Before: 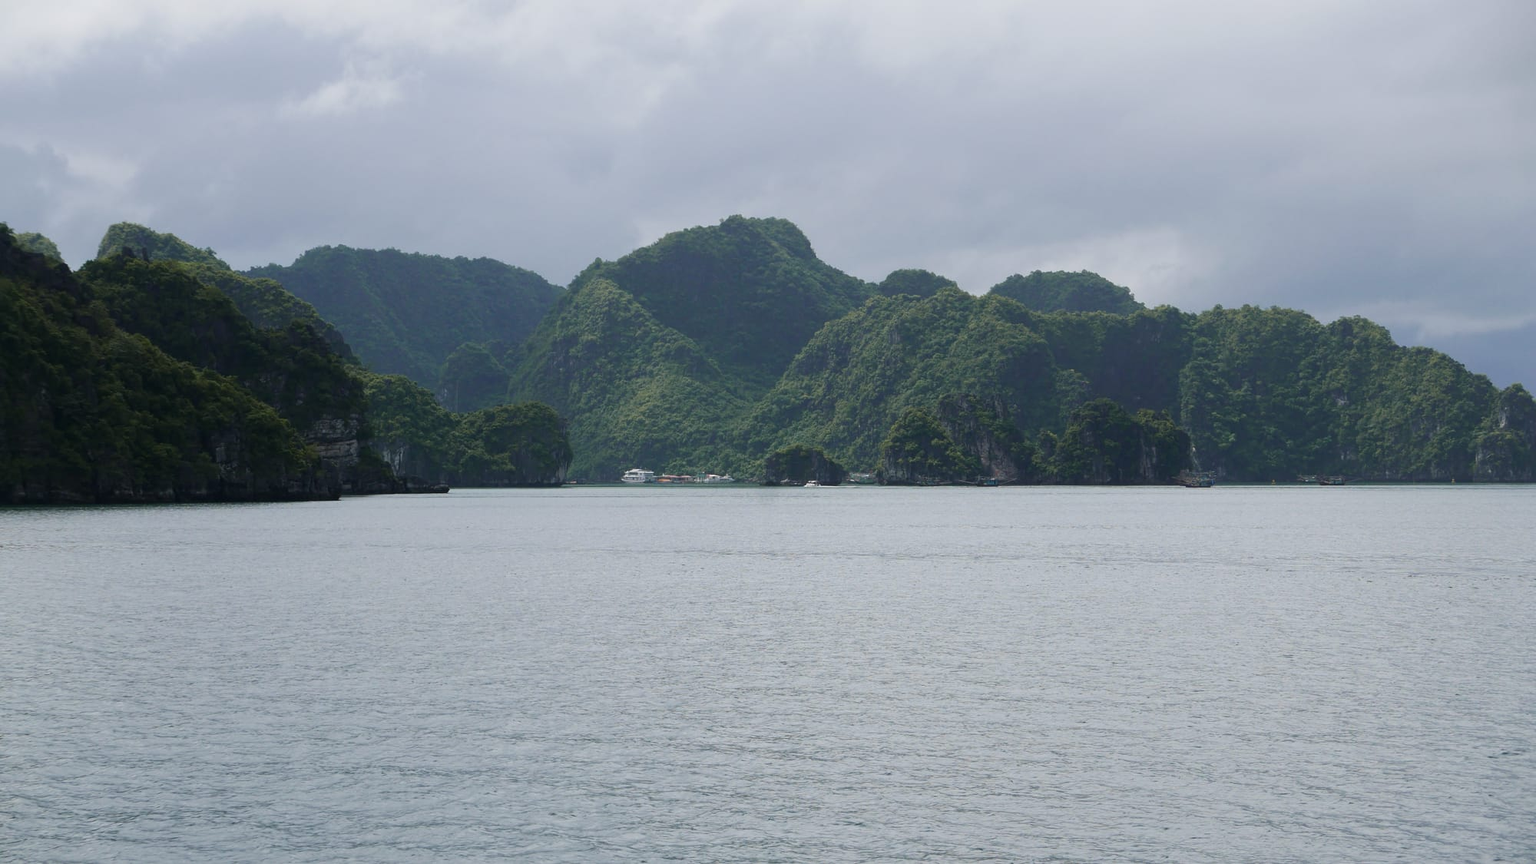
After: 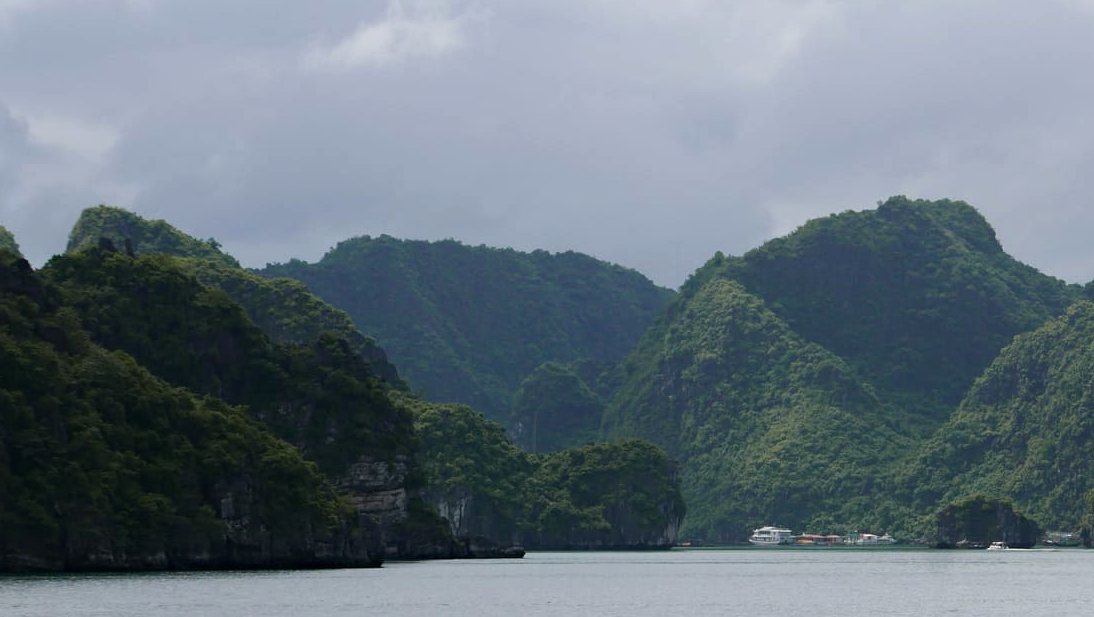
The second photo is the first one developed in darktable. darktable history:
crop and rotate: left 3.047%, top 7.509%, right 42.236%, bottom 37.598%
haze removal: compatibility mode true, adaptive false
white balance: emerald 1
